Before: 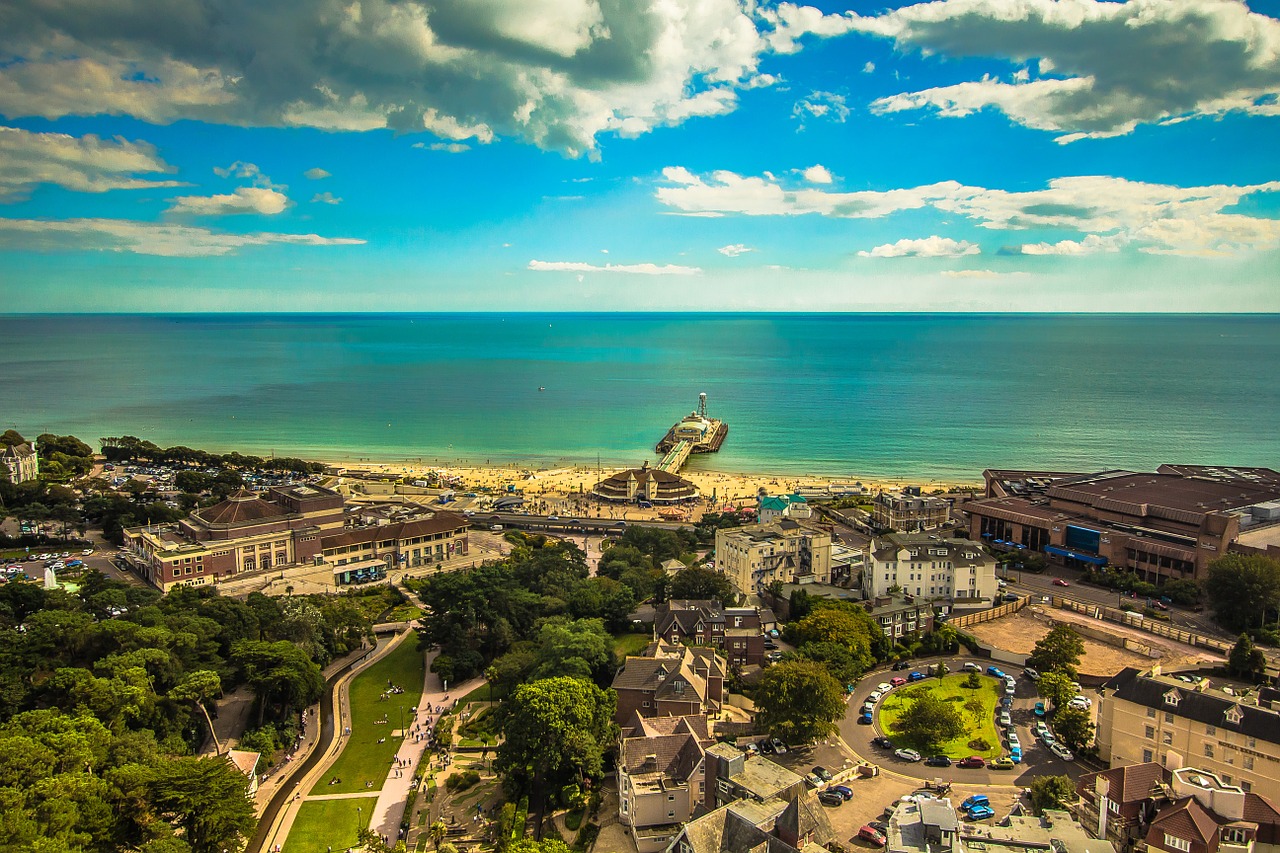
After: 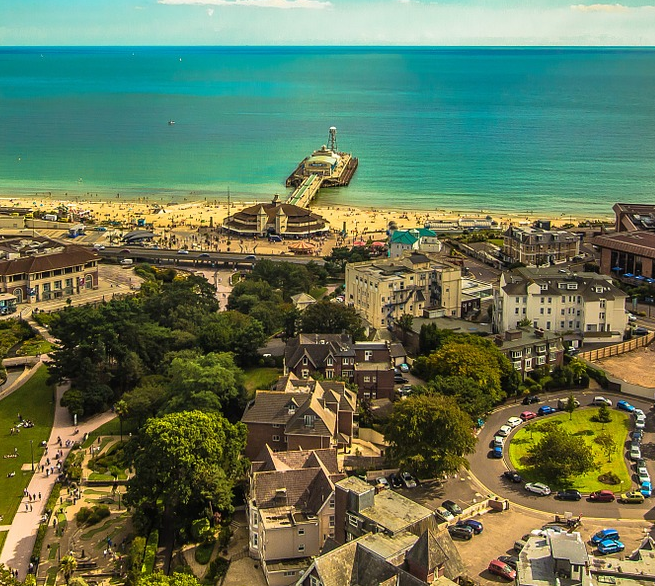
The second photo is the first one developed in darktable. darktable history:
crop and rotate: left 28.984%, top 31.194%, right 19.818%
